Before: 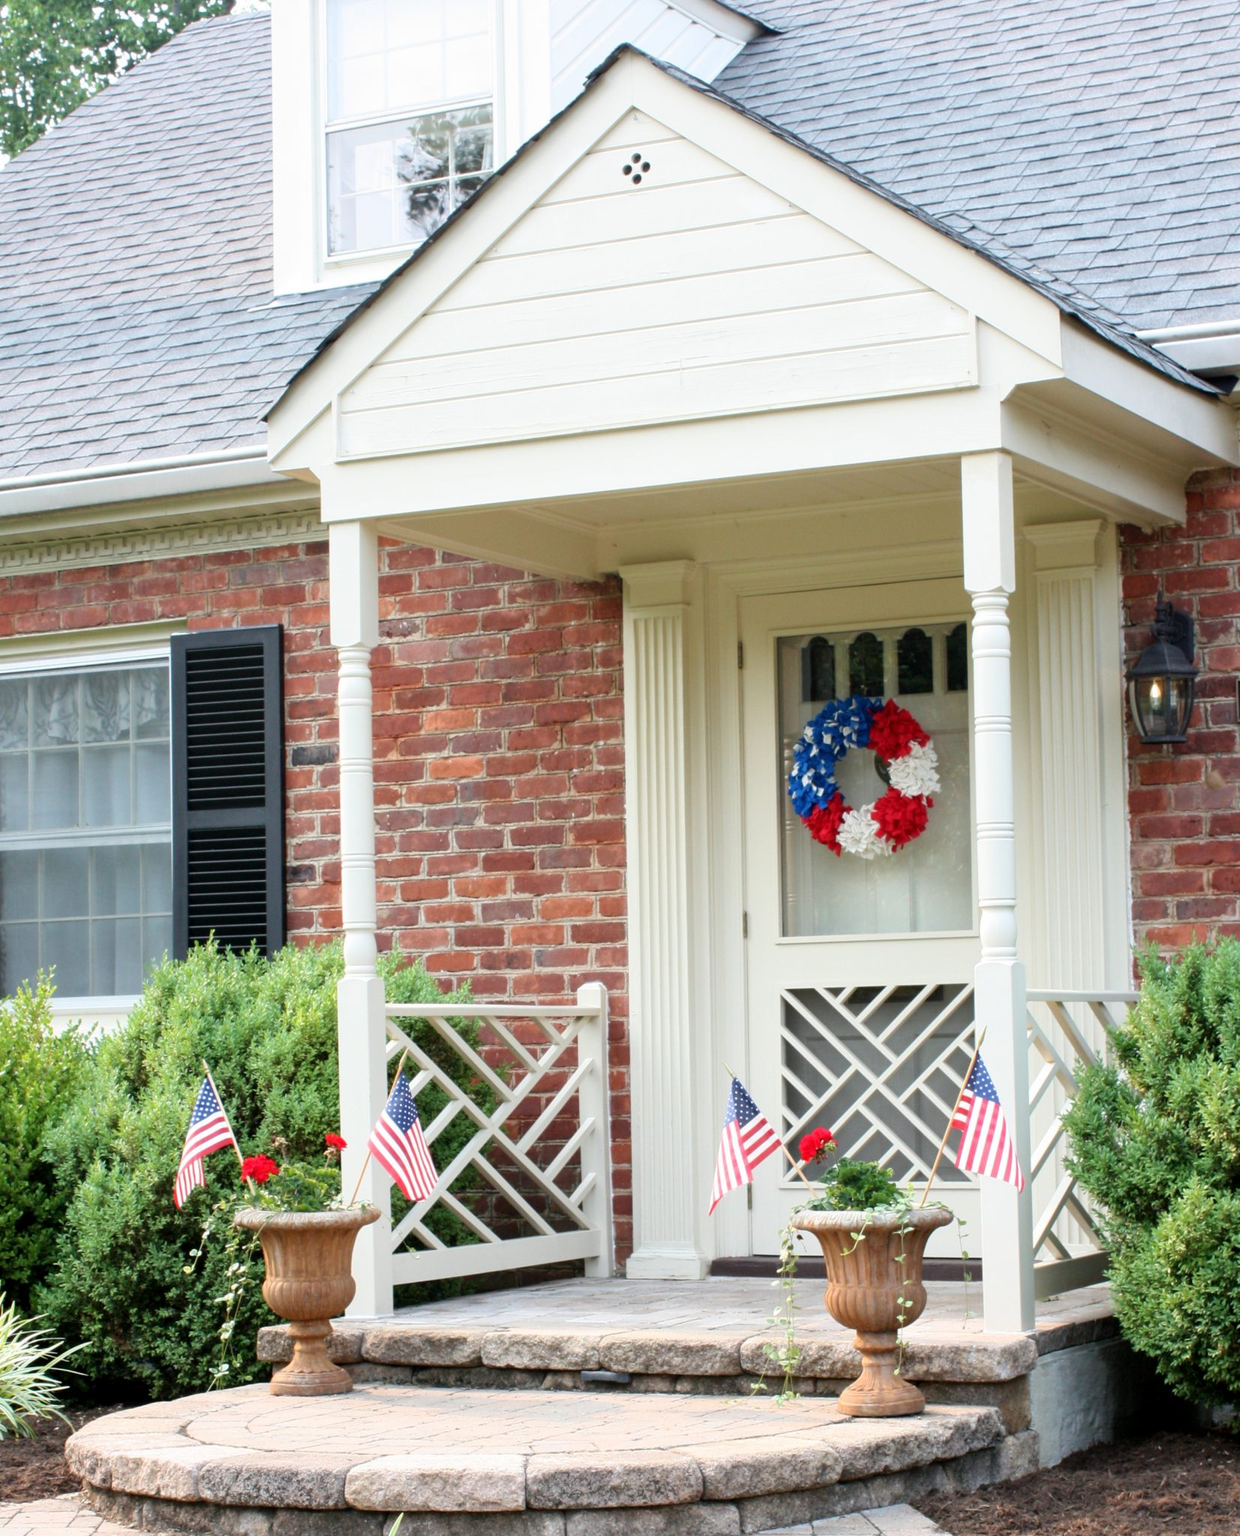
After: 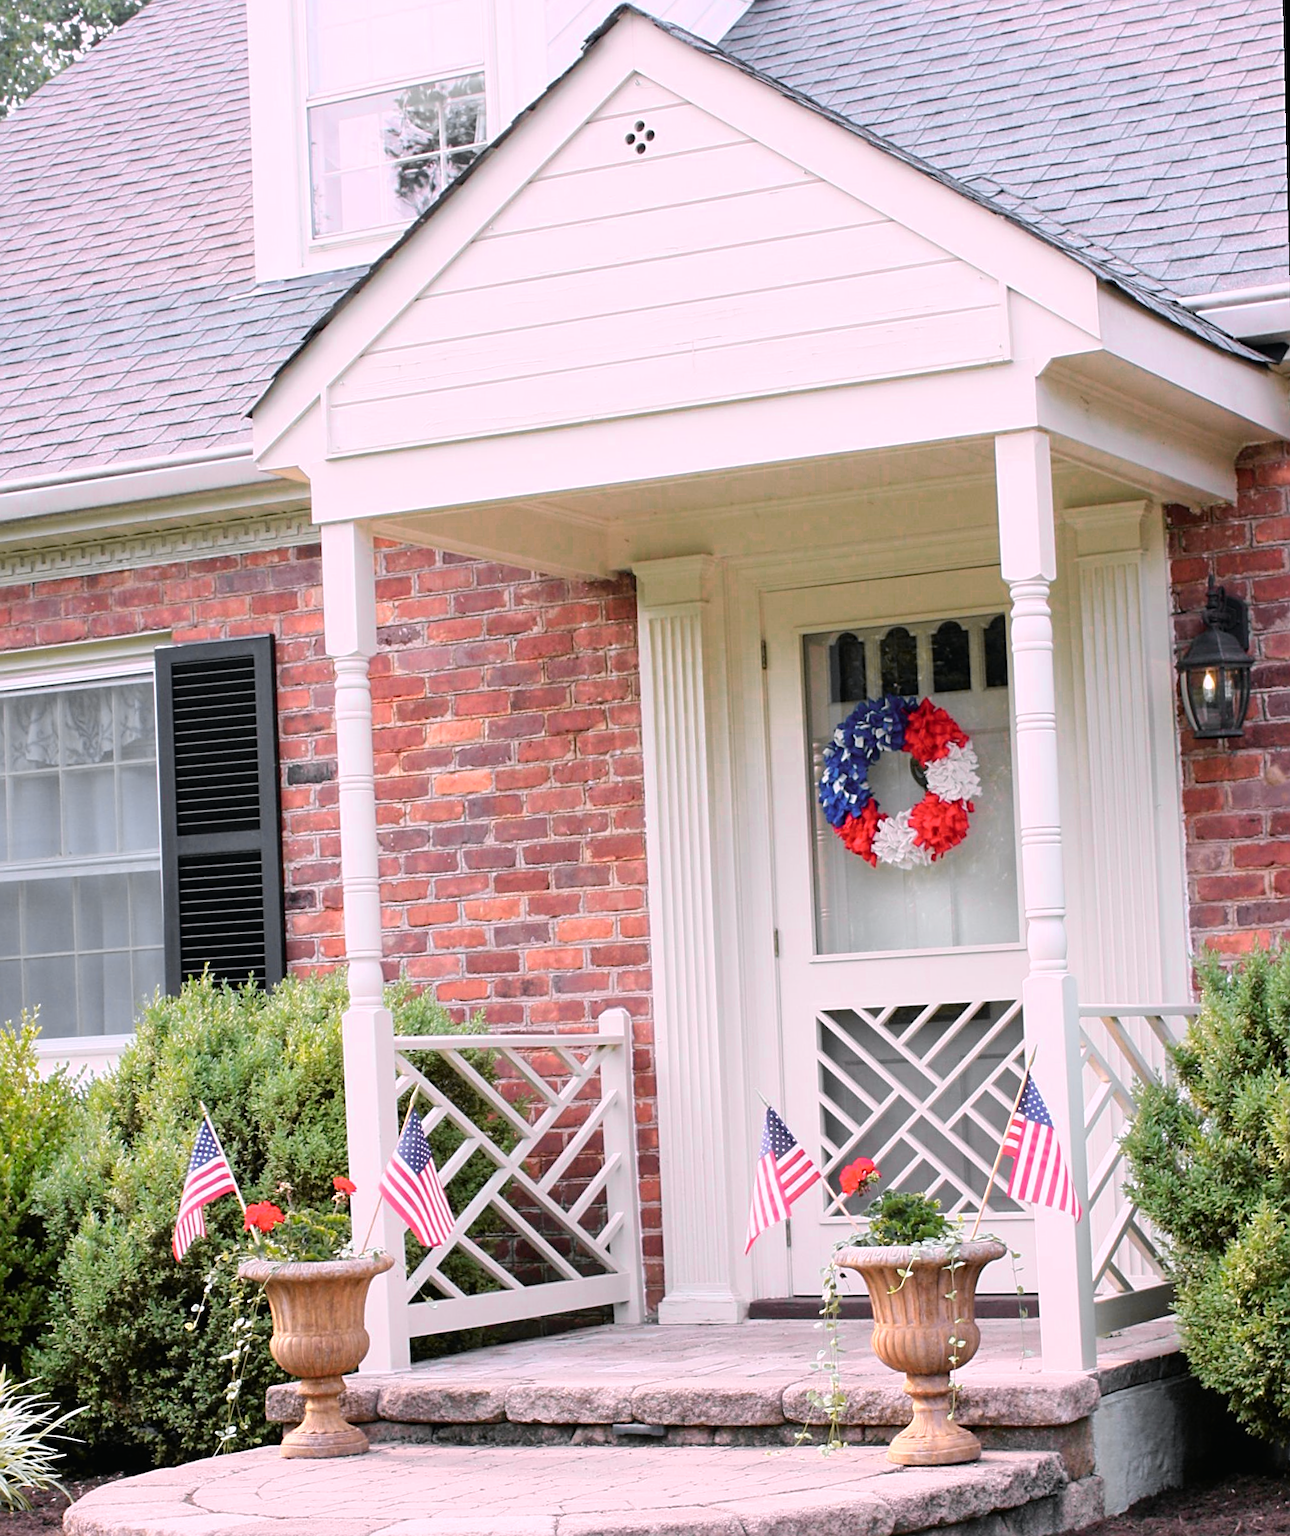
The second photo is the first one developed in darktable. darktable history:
crop and rotate: left 1.774%, right 0.633%, bottom 1.28%
white balance: red 1.066, blue 1.119
rotate and perspective: rotation -1.42°, crop left 0.016, crop right 0.984, crop top 0.035, crop bottom 0.965
tone curve: curves: ch0 [(0, 0.012) (0.036, 0.035) (0.274, 0.288) (0.504, 0.536) (0.844, 0.84) (1, 0.983)]; ch1 [(0, 0) (0.389, 0.403) (0.462, 0.486) (0.499, 0.498) (0.511, 0.502) (0.536, 0.547) (0.579, 0.578) (0.626, 0.645) (0.749, 0.781) (1, 1)]; ch2 [(0, 0) (0.457, 0.486) (0.5, 0.5) (0.557, 0.561) (0.614, 0.622) (0.704, 0.732) (1, 1)], color space Lab, independent channels, preserve colors none
color zones: curves: ch0 [(0, 0.465) (0.092, 0.596) (0.289, 0.464) (0.429, 0.453) (0.571, 0.464) (0.714, 0.455) (0.857, 0.462) (1, 0.465)]
sharpen: on, module defaults
